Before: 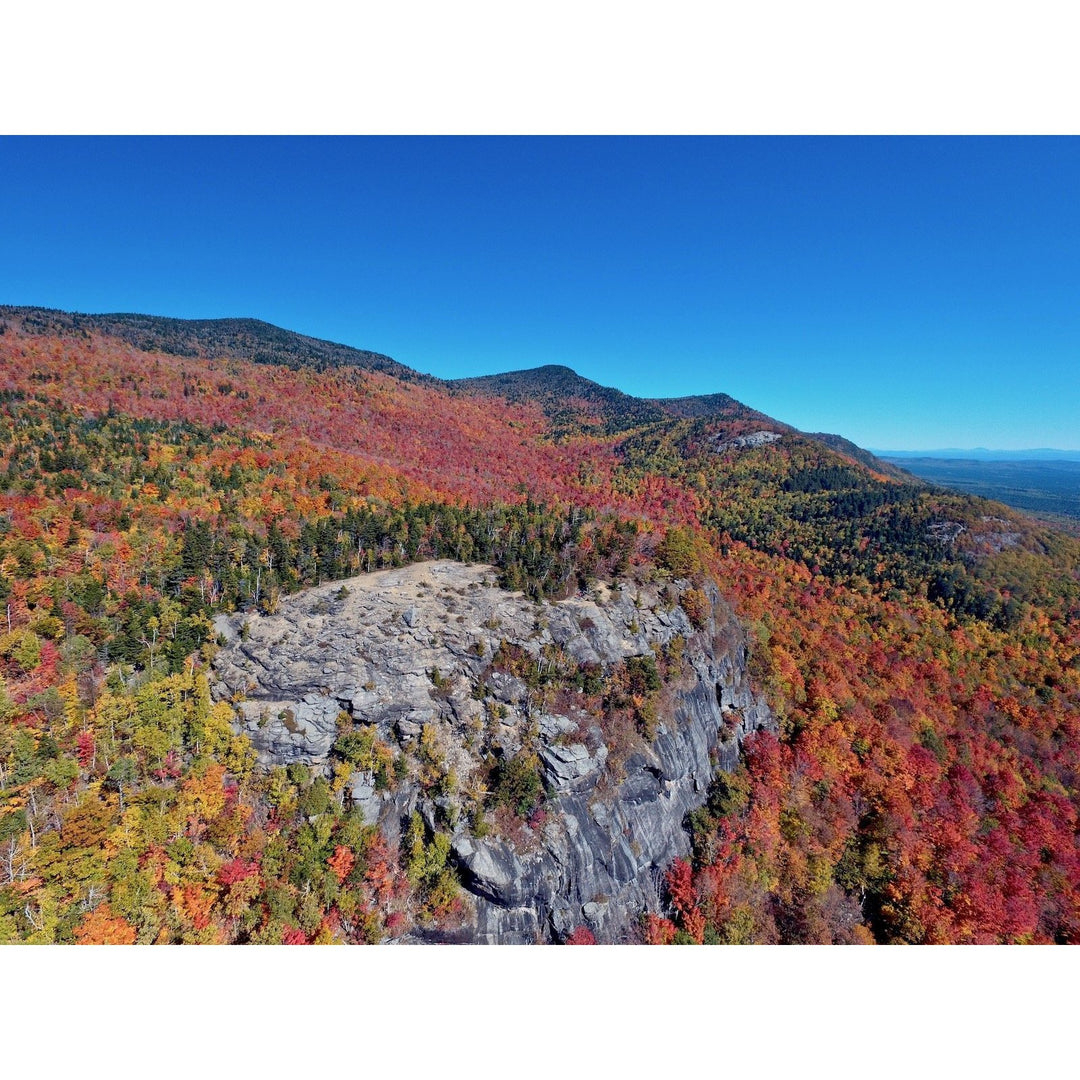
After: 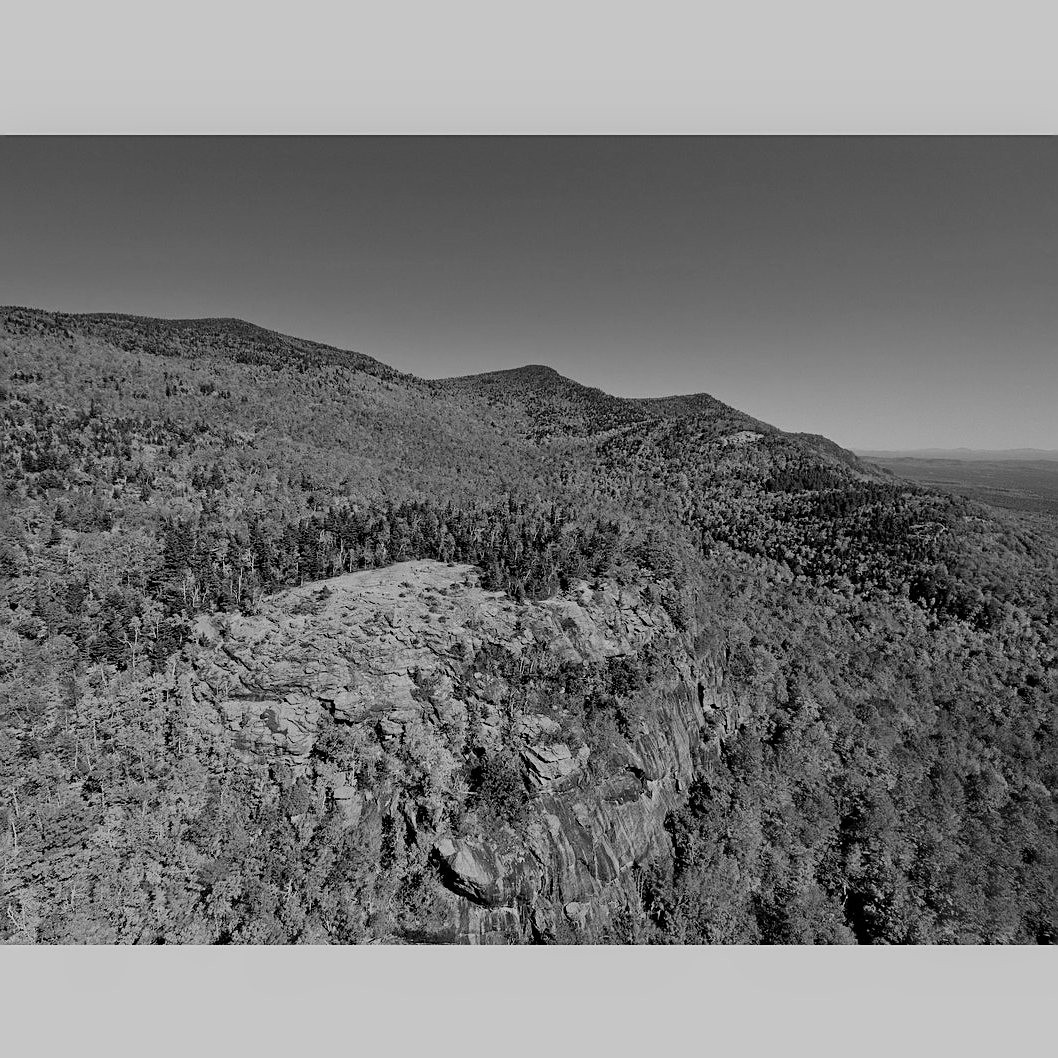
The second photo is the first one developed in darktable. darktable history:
monochrome: a -92.57, b 58.91
crop: left 1.743%, right 0.268%, bottom 2.011%
sharpen: on, module defaults
filmic rgb: black relative exposure -7.65 EV, white relative exposure 4.56 EV, hardness 3.61, color science v6 (2022)
exposure: exposure 0 EV, compensate highlight preservation false
